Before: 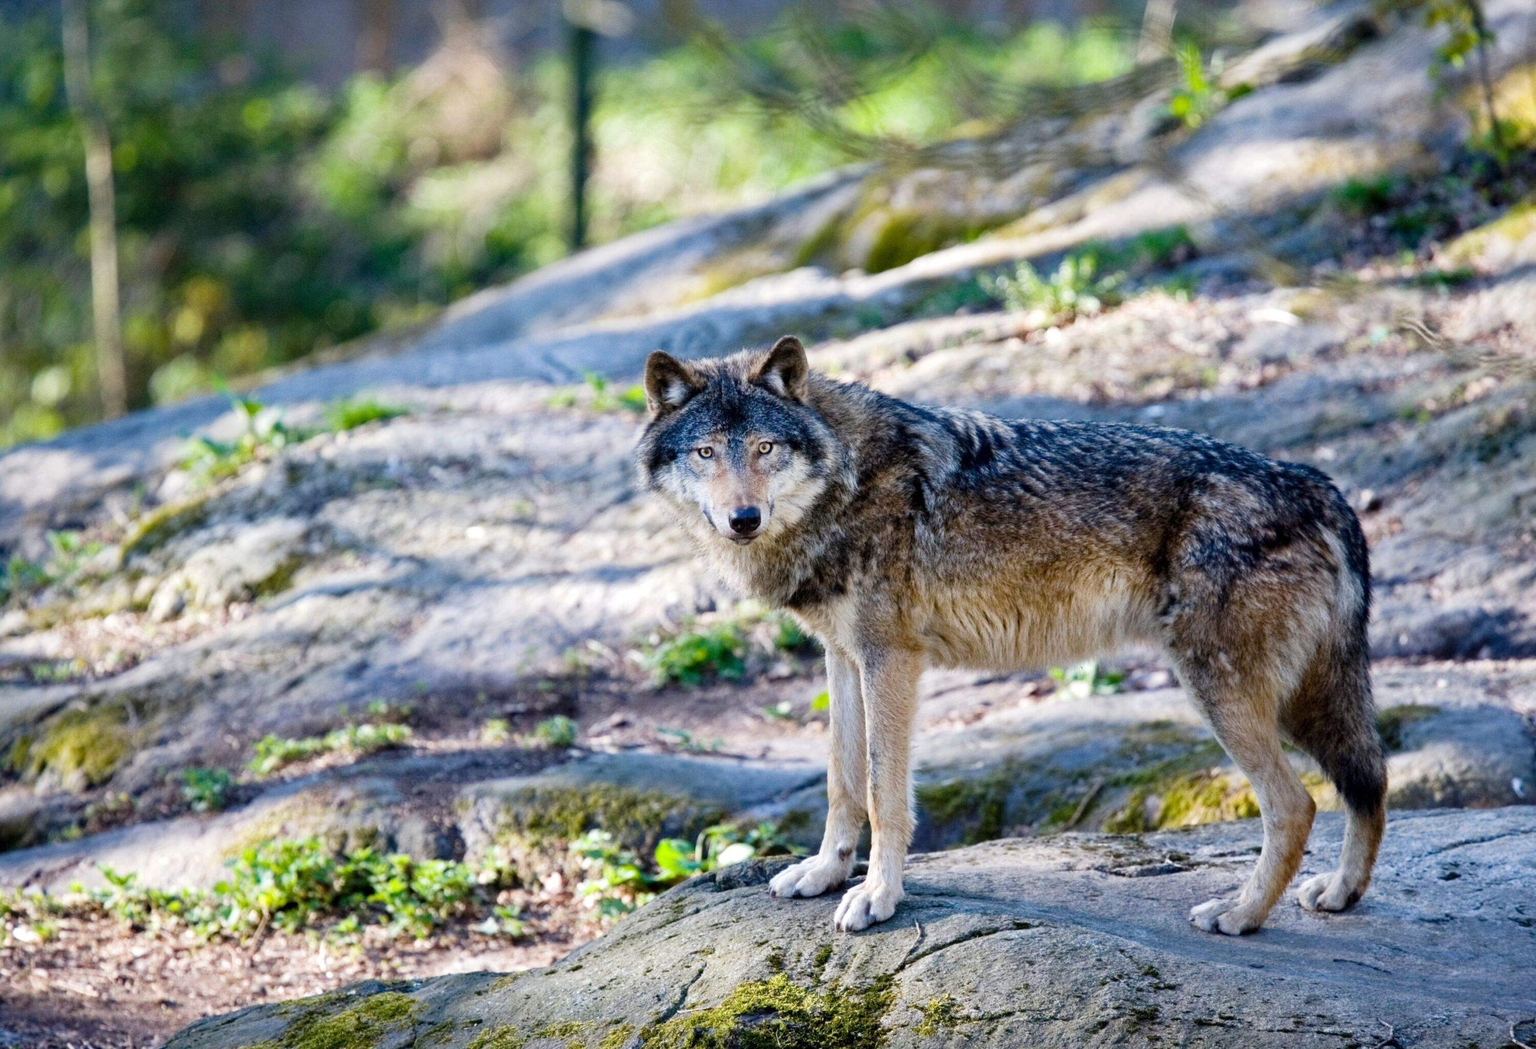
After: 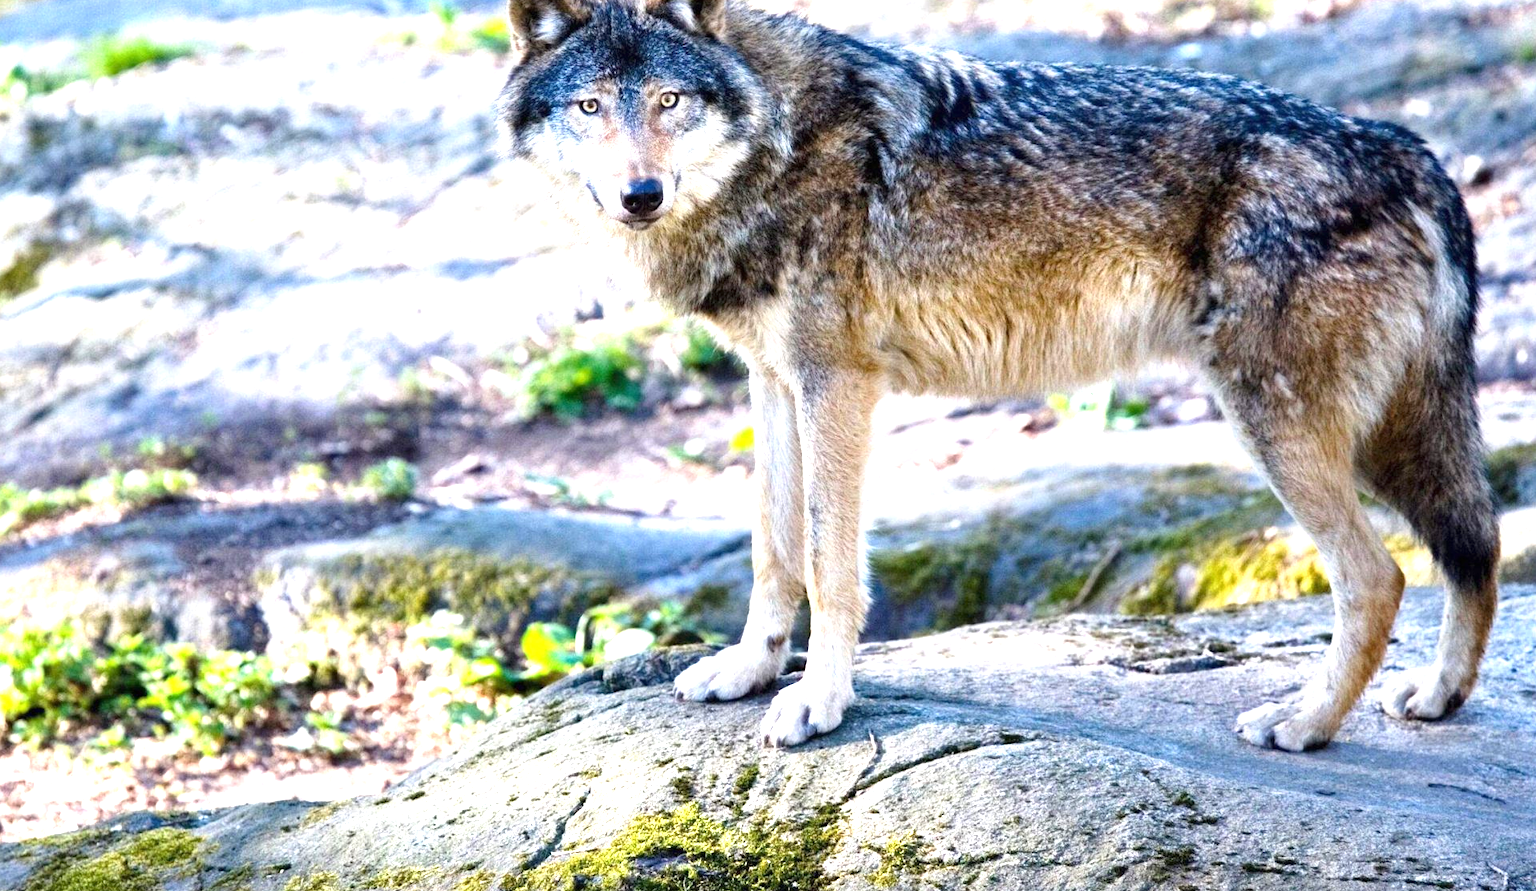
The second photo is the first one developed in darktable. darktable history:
crop and rotate: left 17.23%, top 35.602%, right 7.888%, bottom 0.806%
exposure: black level correction 0, exposure 1.103 EV, compensate highlight preservation false
